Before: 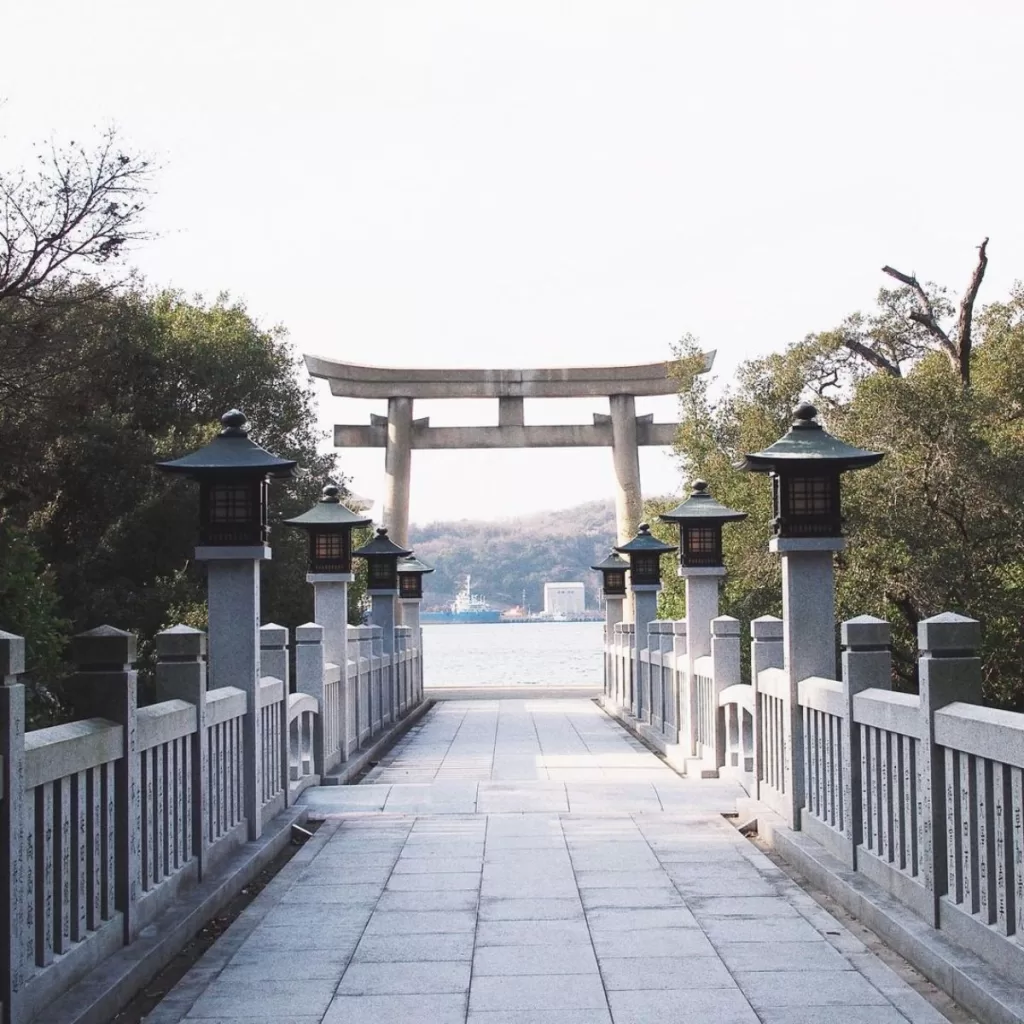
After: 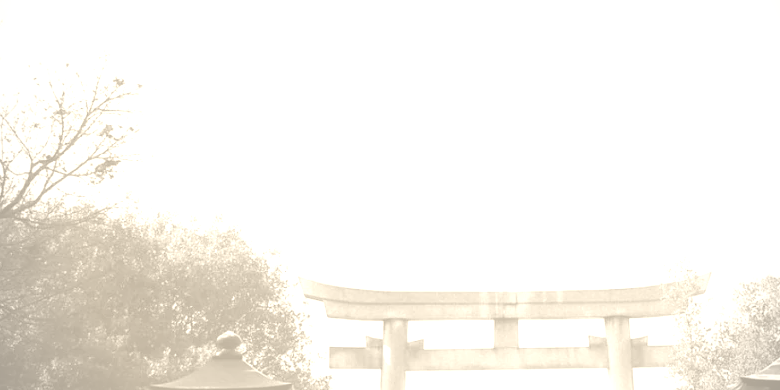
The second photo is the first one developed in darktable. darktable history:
crop: left 0.579%, top 7.627%, right 23.167%, bottom 54.275%
vignetting: fall-off radius 60.92%
shadows and highlights: shadows 62.66, white point adjustment 0.37, highlights -34.44, compress 83.82%
colorize: hue 36°, saturation 71%, lightness 80.79%
